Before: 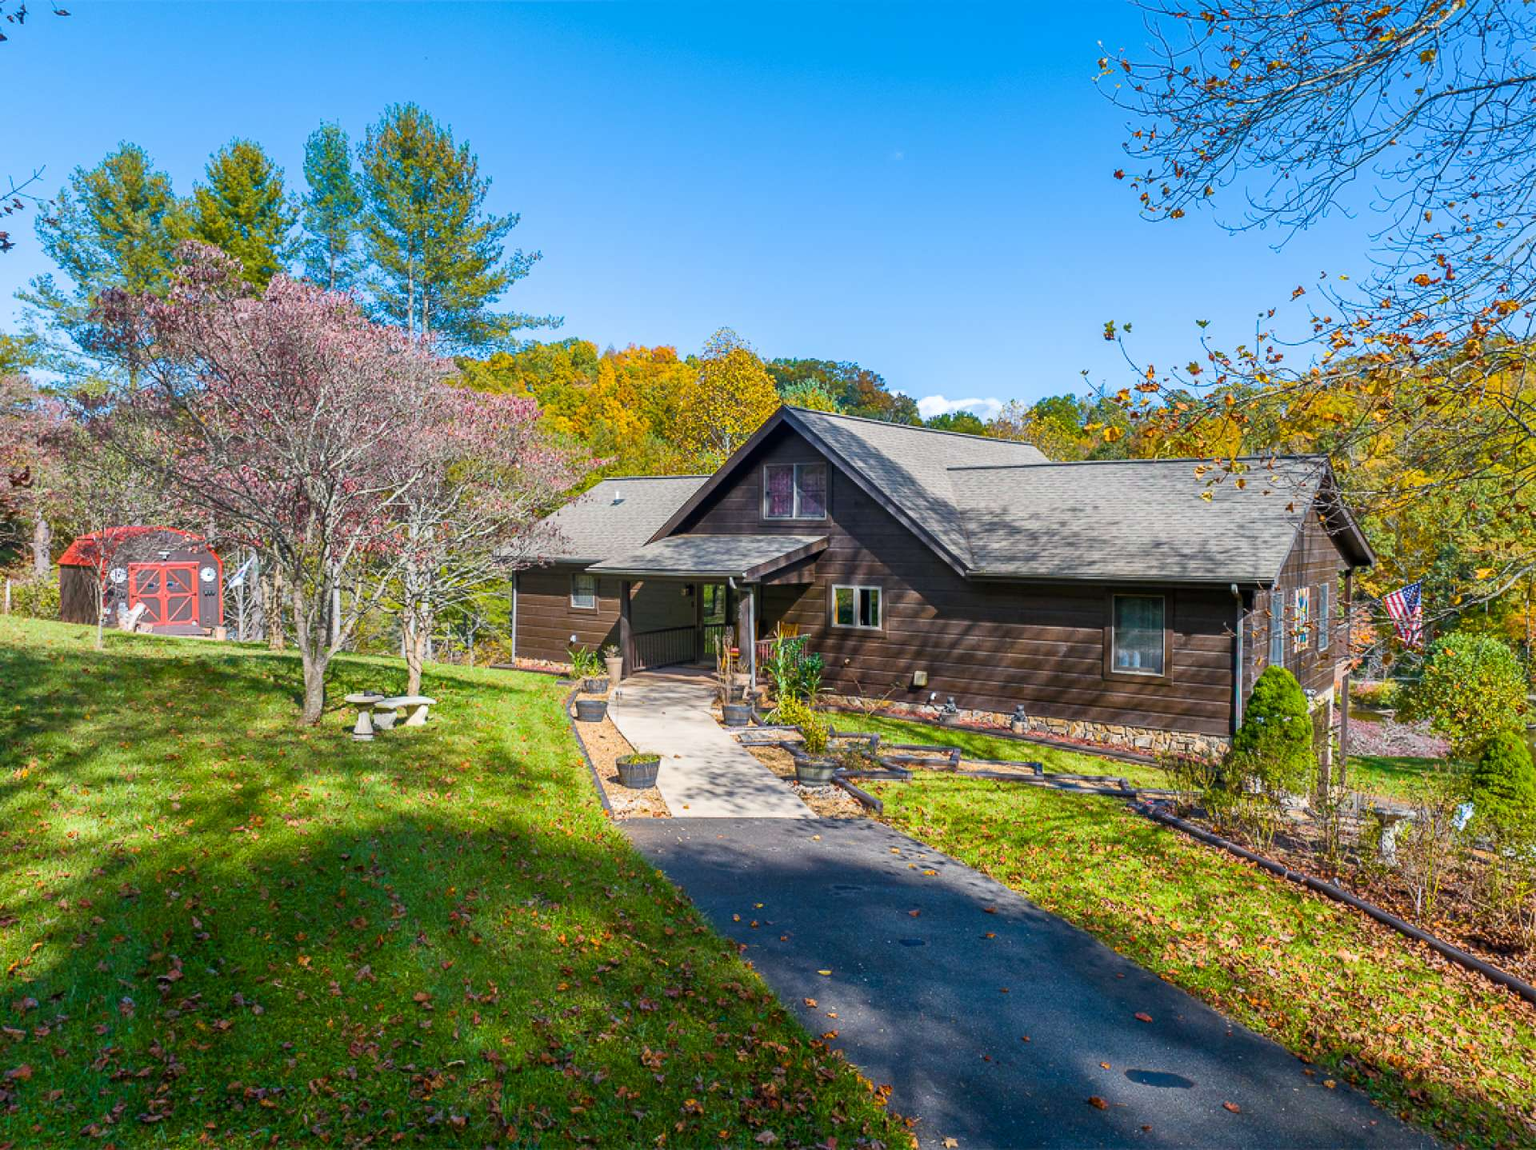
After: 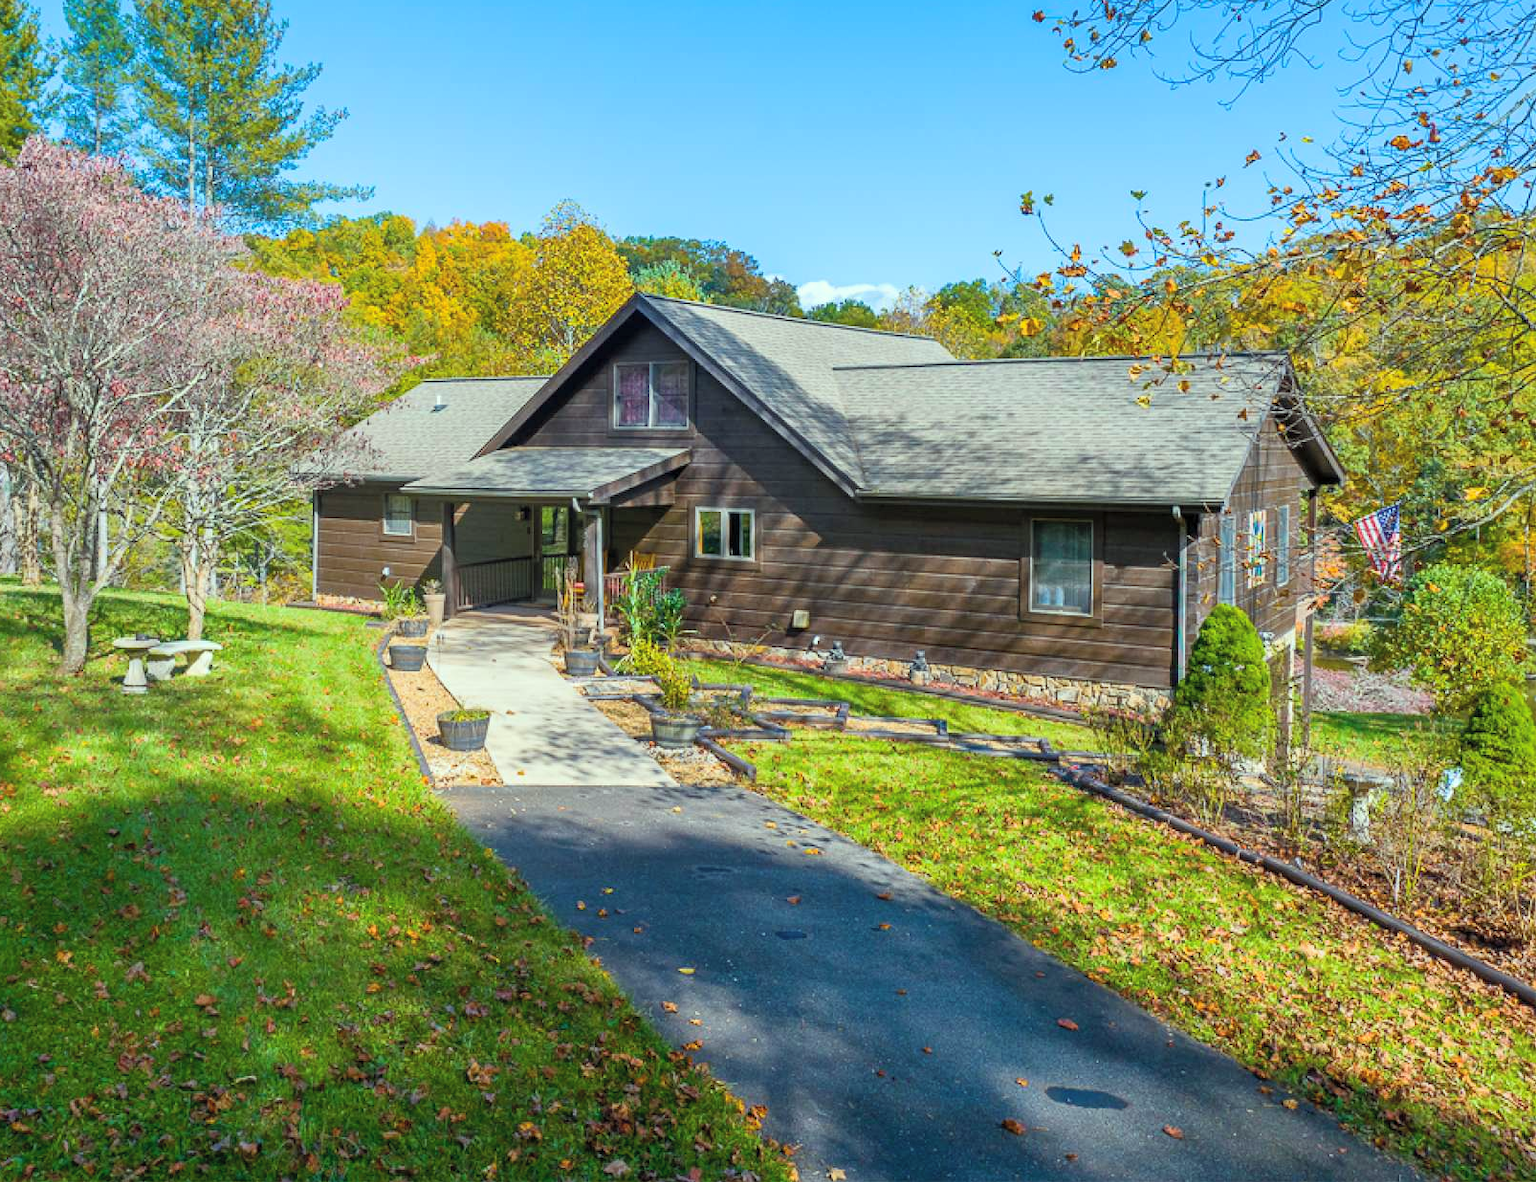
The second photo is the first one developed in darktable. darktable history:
color correction: highlights a* -8.48, highlights b* 3.07
crop: left 16.338%, top 14.041%
contrast brightness saturation: brightness 0.117
